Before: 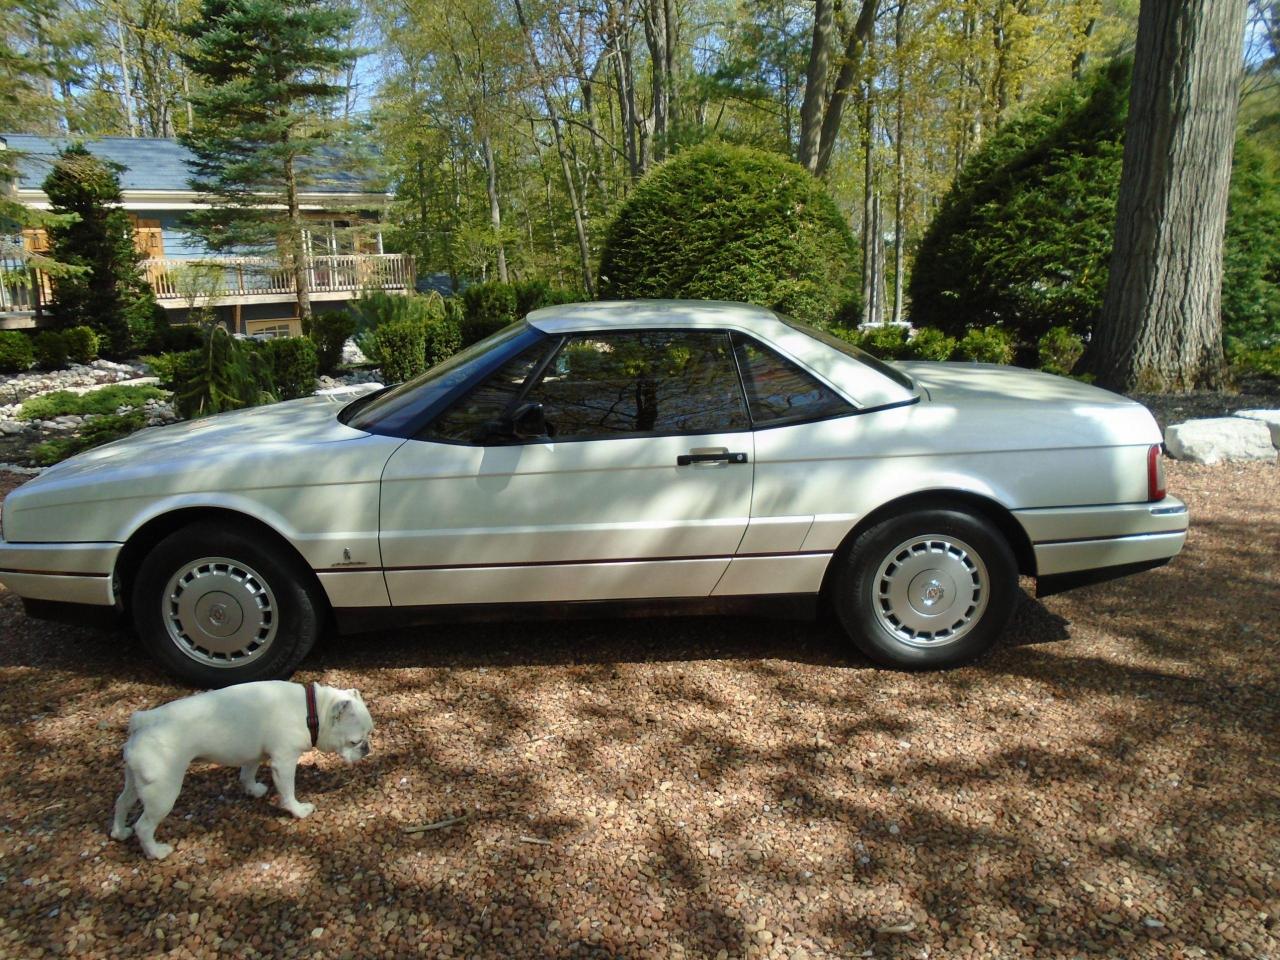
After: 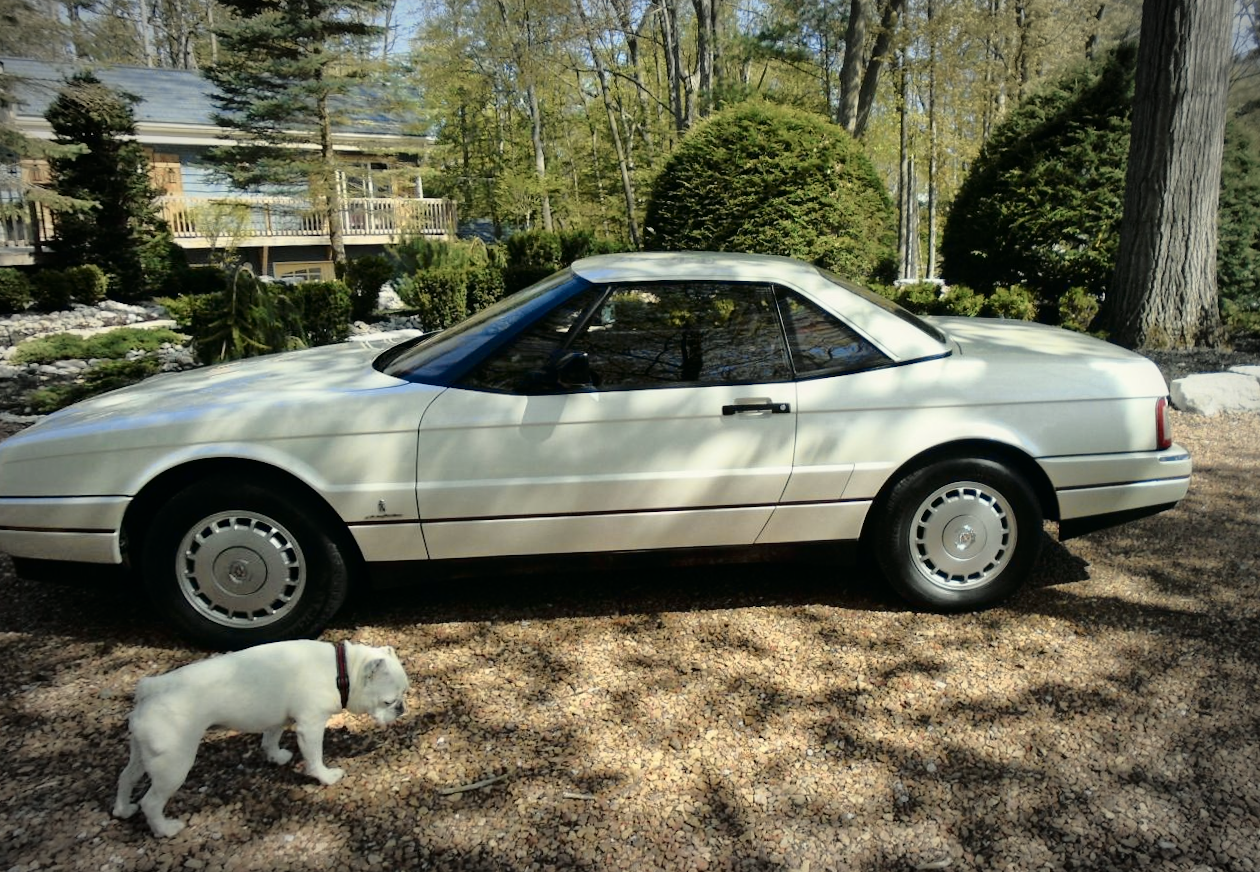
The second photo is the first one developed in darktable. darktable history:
vignetting: automatic ratio true
white balance: red 1.029, blue 0.92
rotate and perspective: rotation -0.013°, lens shift (vertical) -0.027, lens shift (horizontal) 0.178, crop left 0.016, crop right 0.989, crop top 0.082, crop bottom 0.918
tone curve: curves: ch0 [(0, 0) (0.088, 0.042) (0.208, 0.176) (0.257, 0.267) (0.406, 0.483) (0.489, 0.556) (0.667, 0.73) (0.793, 0.851) (0.994, 0.974)]; ch1 [(0, 0) (0.161, 0.092) (0.35, 0.33) (0.392, 0.392) (0.457, 0.467) (0.505, 0.497) (0.537, 0.518) (0.553, 0.53) (0.58, 0.567) (0.739, 0.697) (1, 1)]; ch2 [(0, 0) (0.346, 0.362) (0.448, 0.419) (0.502, 0.499) (0.533, 0.517) (0.556, 0.533) (0.629, 0.619) (0.717, 0.678) (1, 1)], color space Lab, independent channels, preserve colors none
